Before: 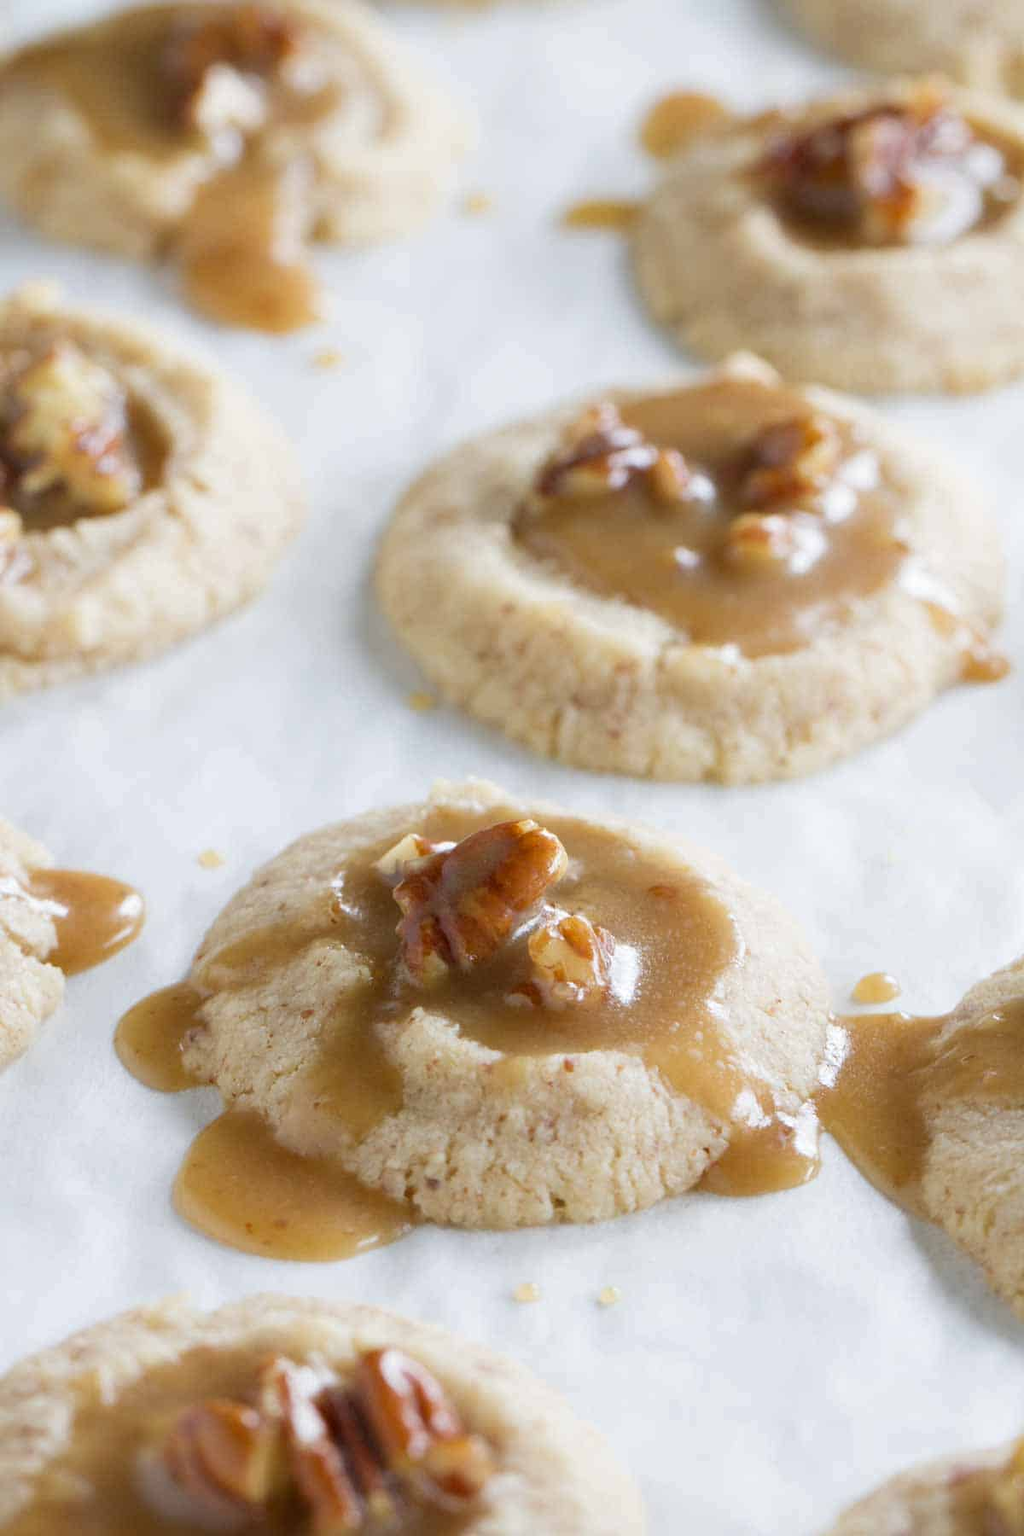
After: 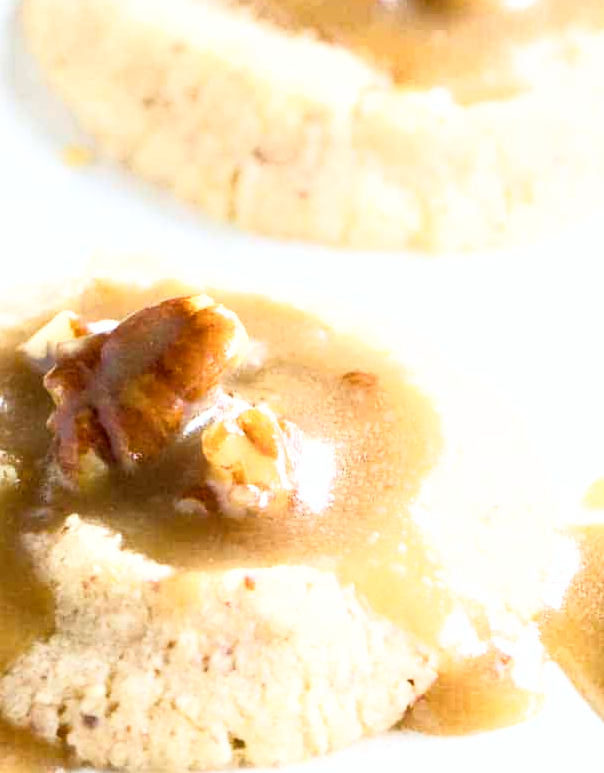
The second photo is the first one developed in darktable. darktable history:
shadows and highlights: shadows -62.41, white point adjustment -5.08, highlights 60.67
crop: left 34.762%, top 37.021%, right 14.893%, bottom 20.028%
exposure: exposure 0.609 EV, compensate highlight preservation false
color balance rgb: shadows lift › luminance -9.544%, perceptual saturation grading › global saturation 0.535%, perceptual brilliance grading › highlights 9.492%, perceptual brilliance grading › mid-tones 4.635%, global vibrance 25.498%
tone equalizer: mask exposure compensation -0.488 EV
levels: mode automatic, levels [0, 0.435, 0.917]
